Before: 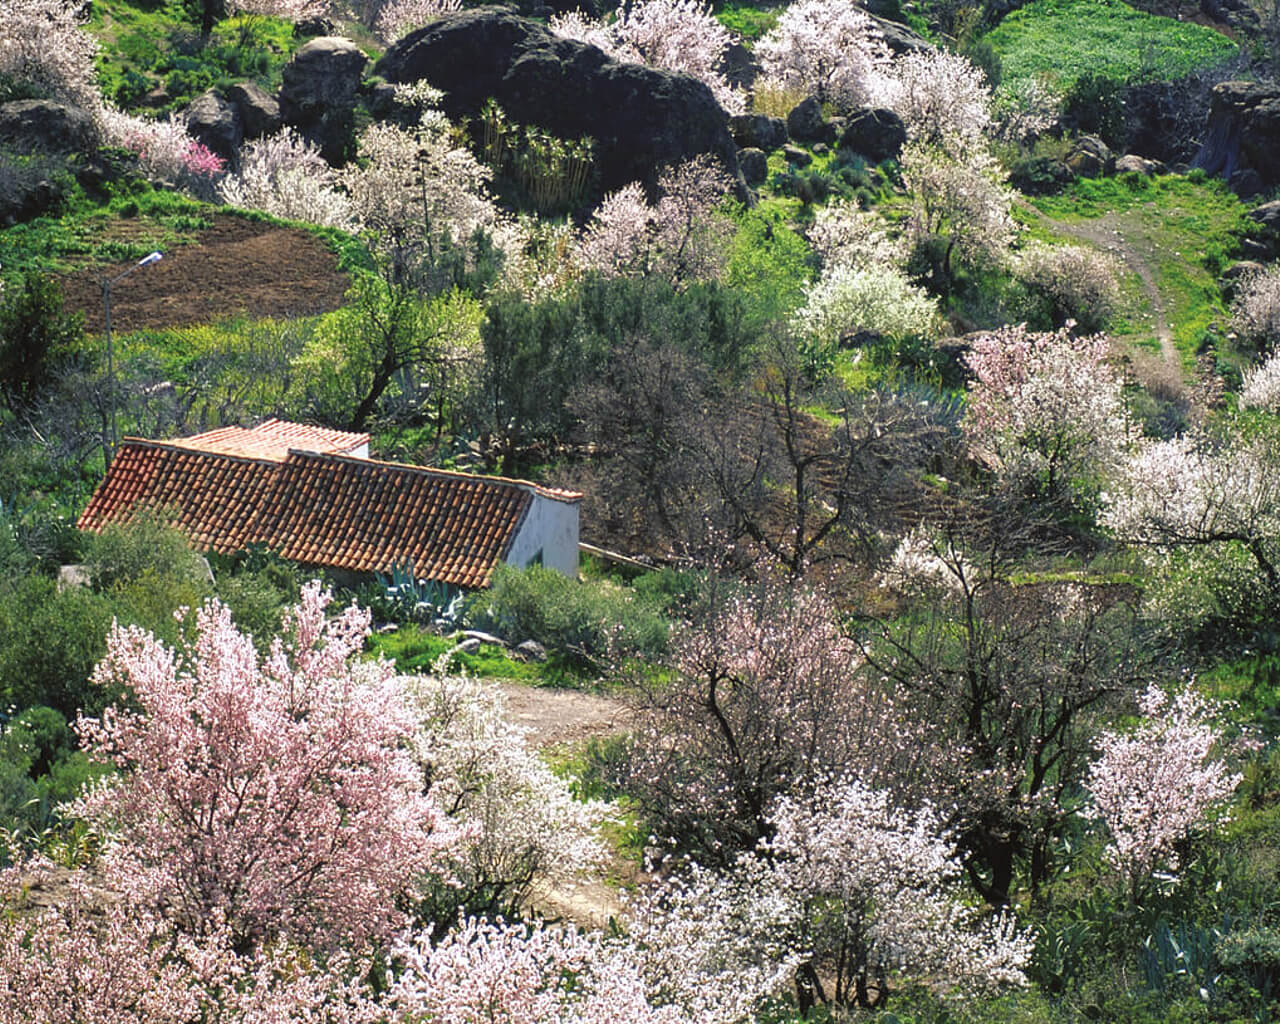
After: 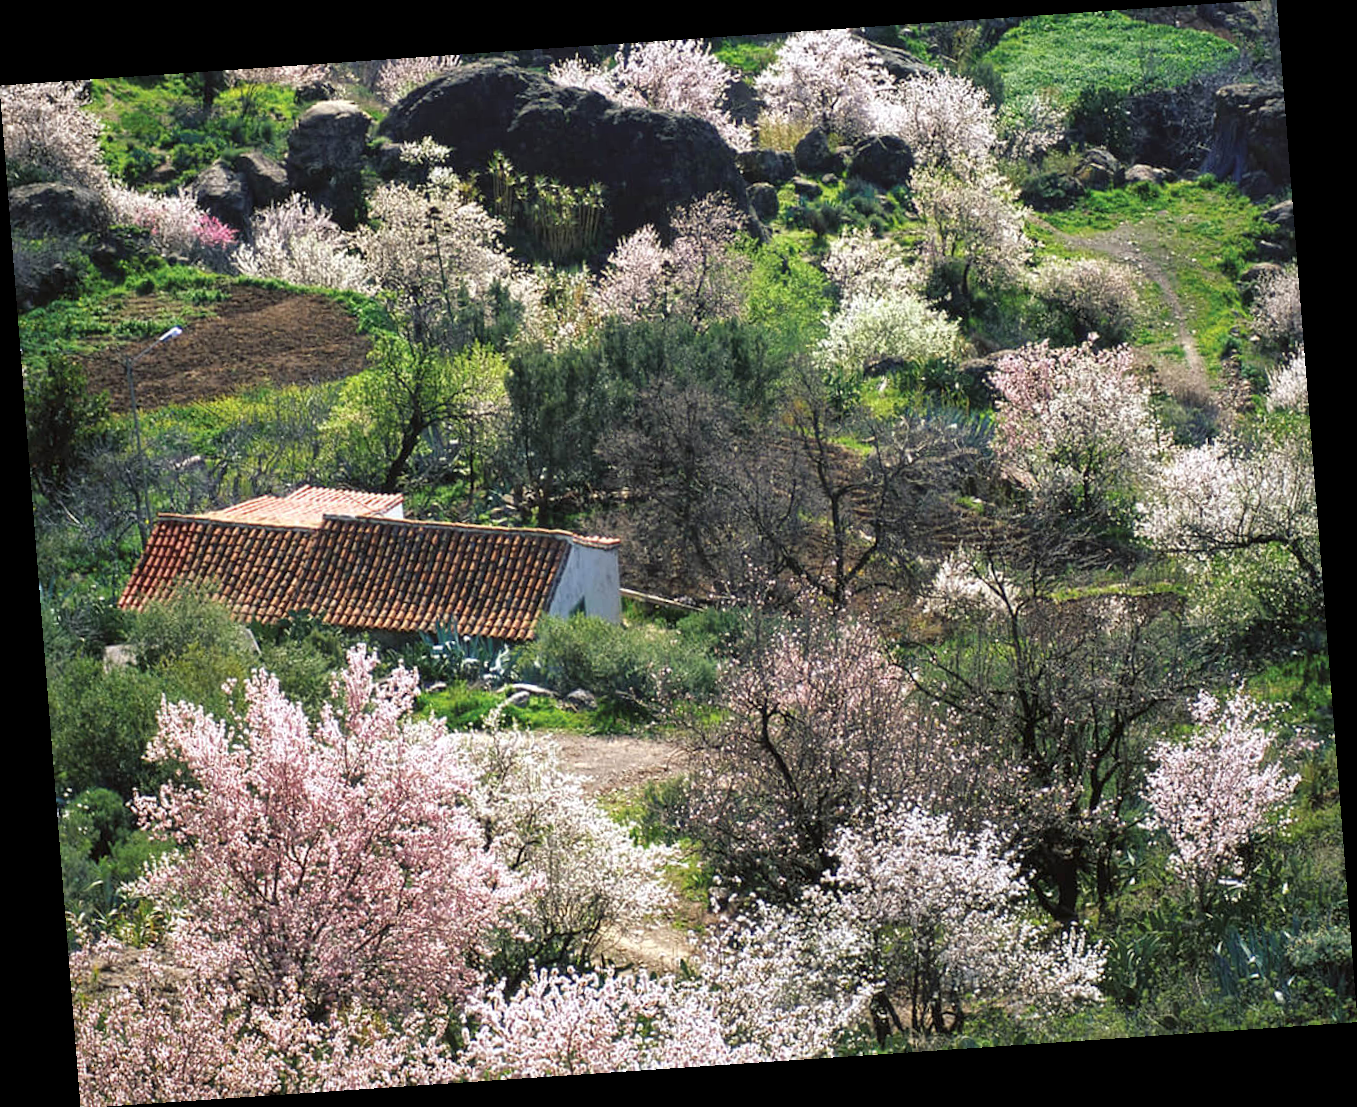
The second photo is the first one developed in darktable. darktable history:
local contrast: mode bilateral grid, contrast 20, coarseness 50, detail 120%, midtone range 0.2
rotate and perspective: rotation -4.2°, shear 0.006, automatic cropping off
